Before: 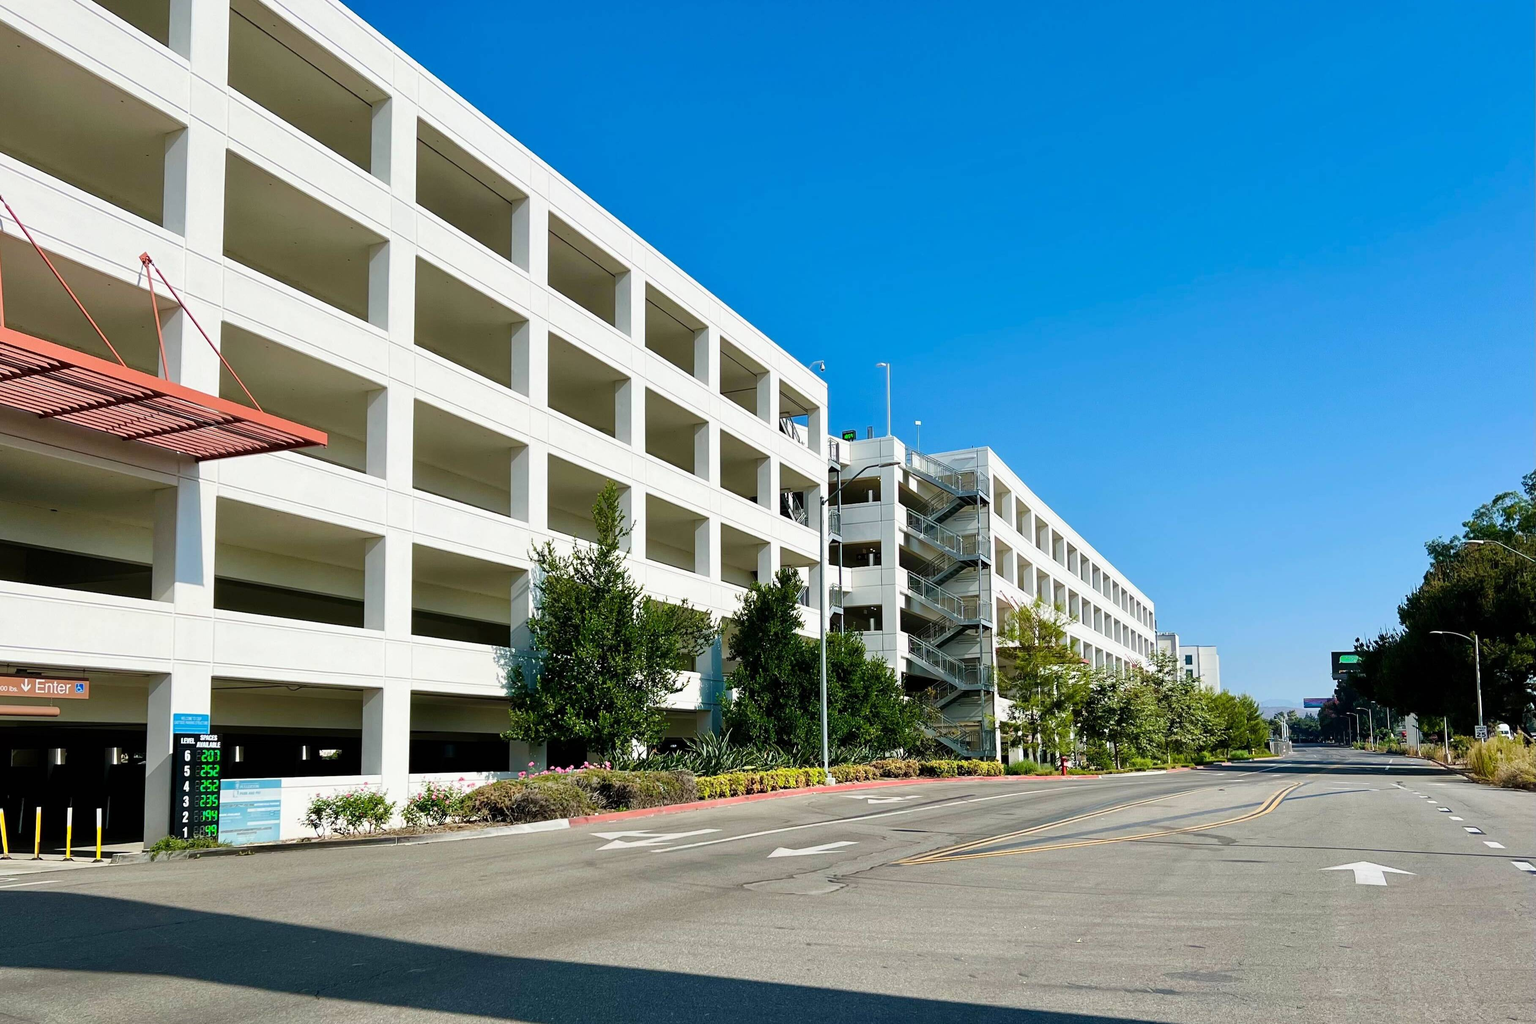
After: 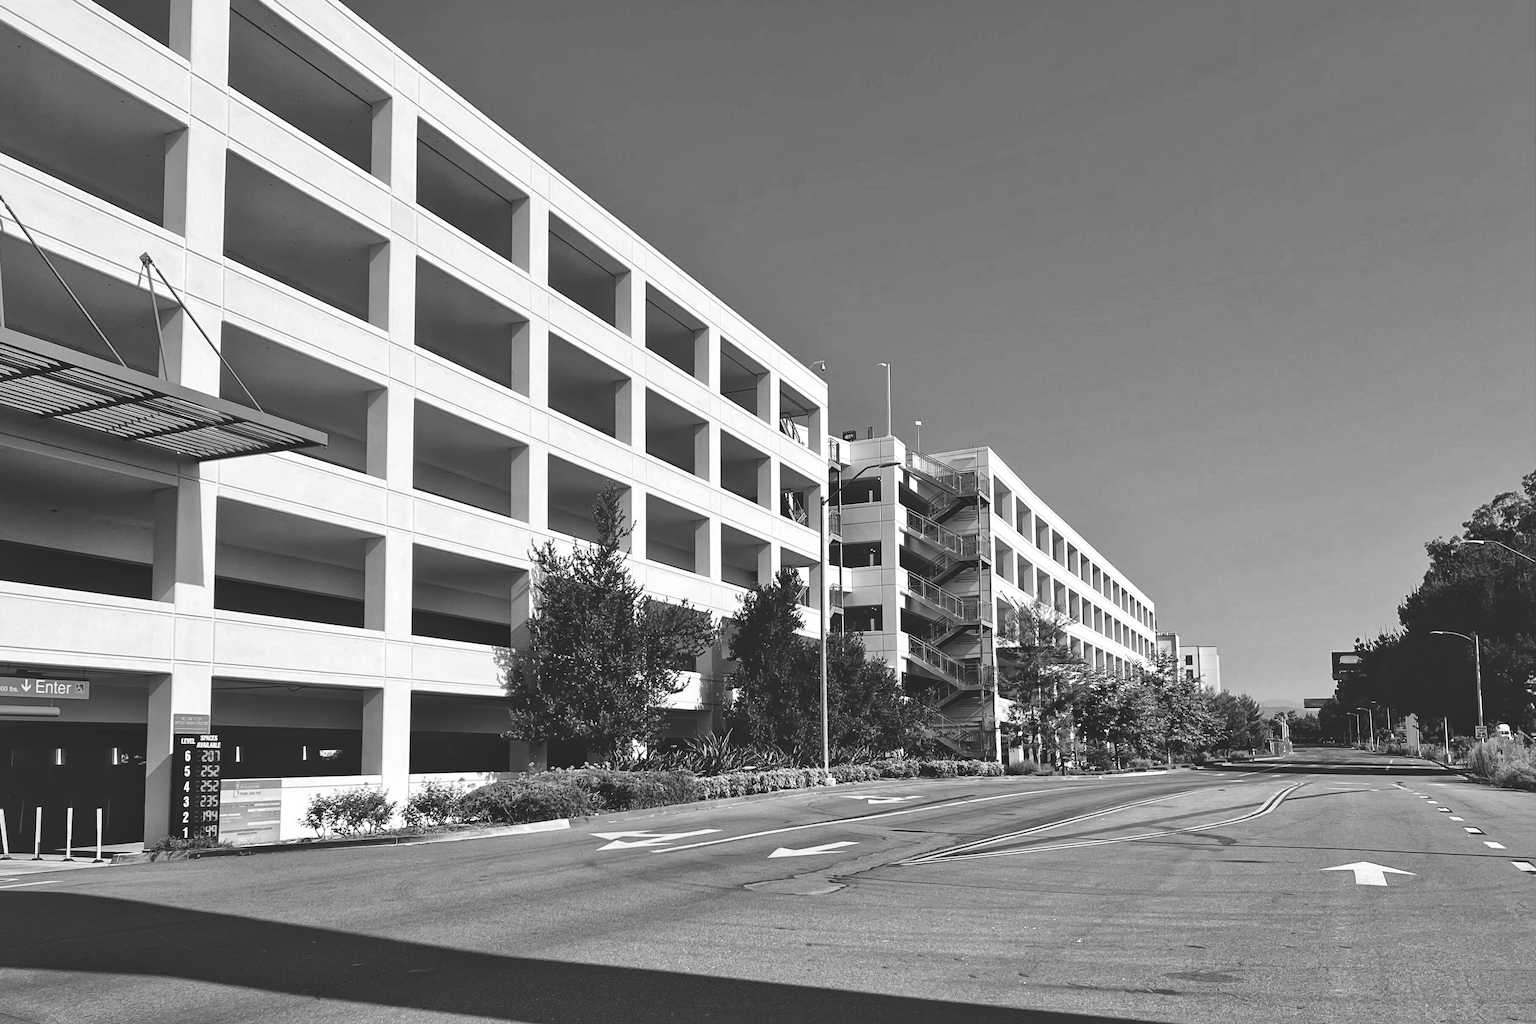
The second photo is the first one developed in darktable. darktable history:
white balance: red 0.954, blue 1.079
monochrome: a 16.01, b -2.65, highlights 0.52
local contrast: mode bilateral grid, contrast 20, coarseness 50, detail 150%, midtone range 0.2
rgb curve: curves: ch0 [(0, 0.186) (0.314, 0.284) (0.576, 0.466) (0.805, 0.691) (0.936, 0.886)]; ch1 [(0, 0.186) (0.314, 0.284) (0.581, 0.534) (0.771, 0.746) (0.936, 0.958)]; ch2 [(0, 0.216) (0.275, 0.39) (1, 1)], mode RGB, independent channels, compensate middle gray true, preserve colors none
